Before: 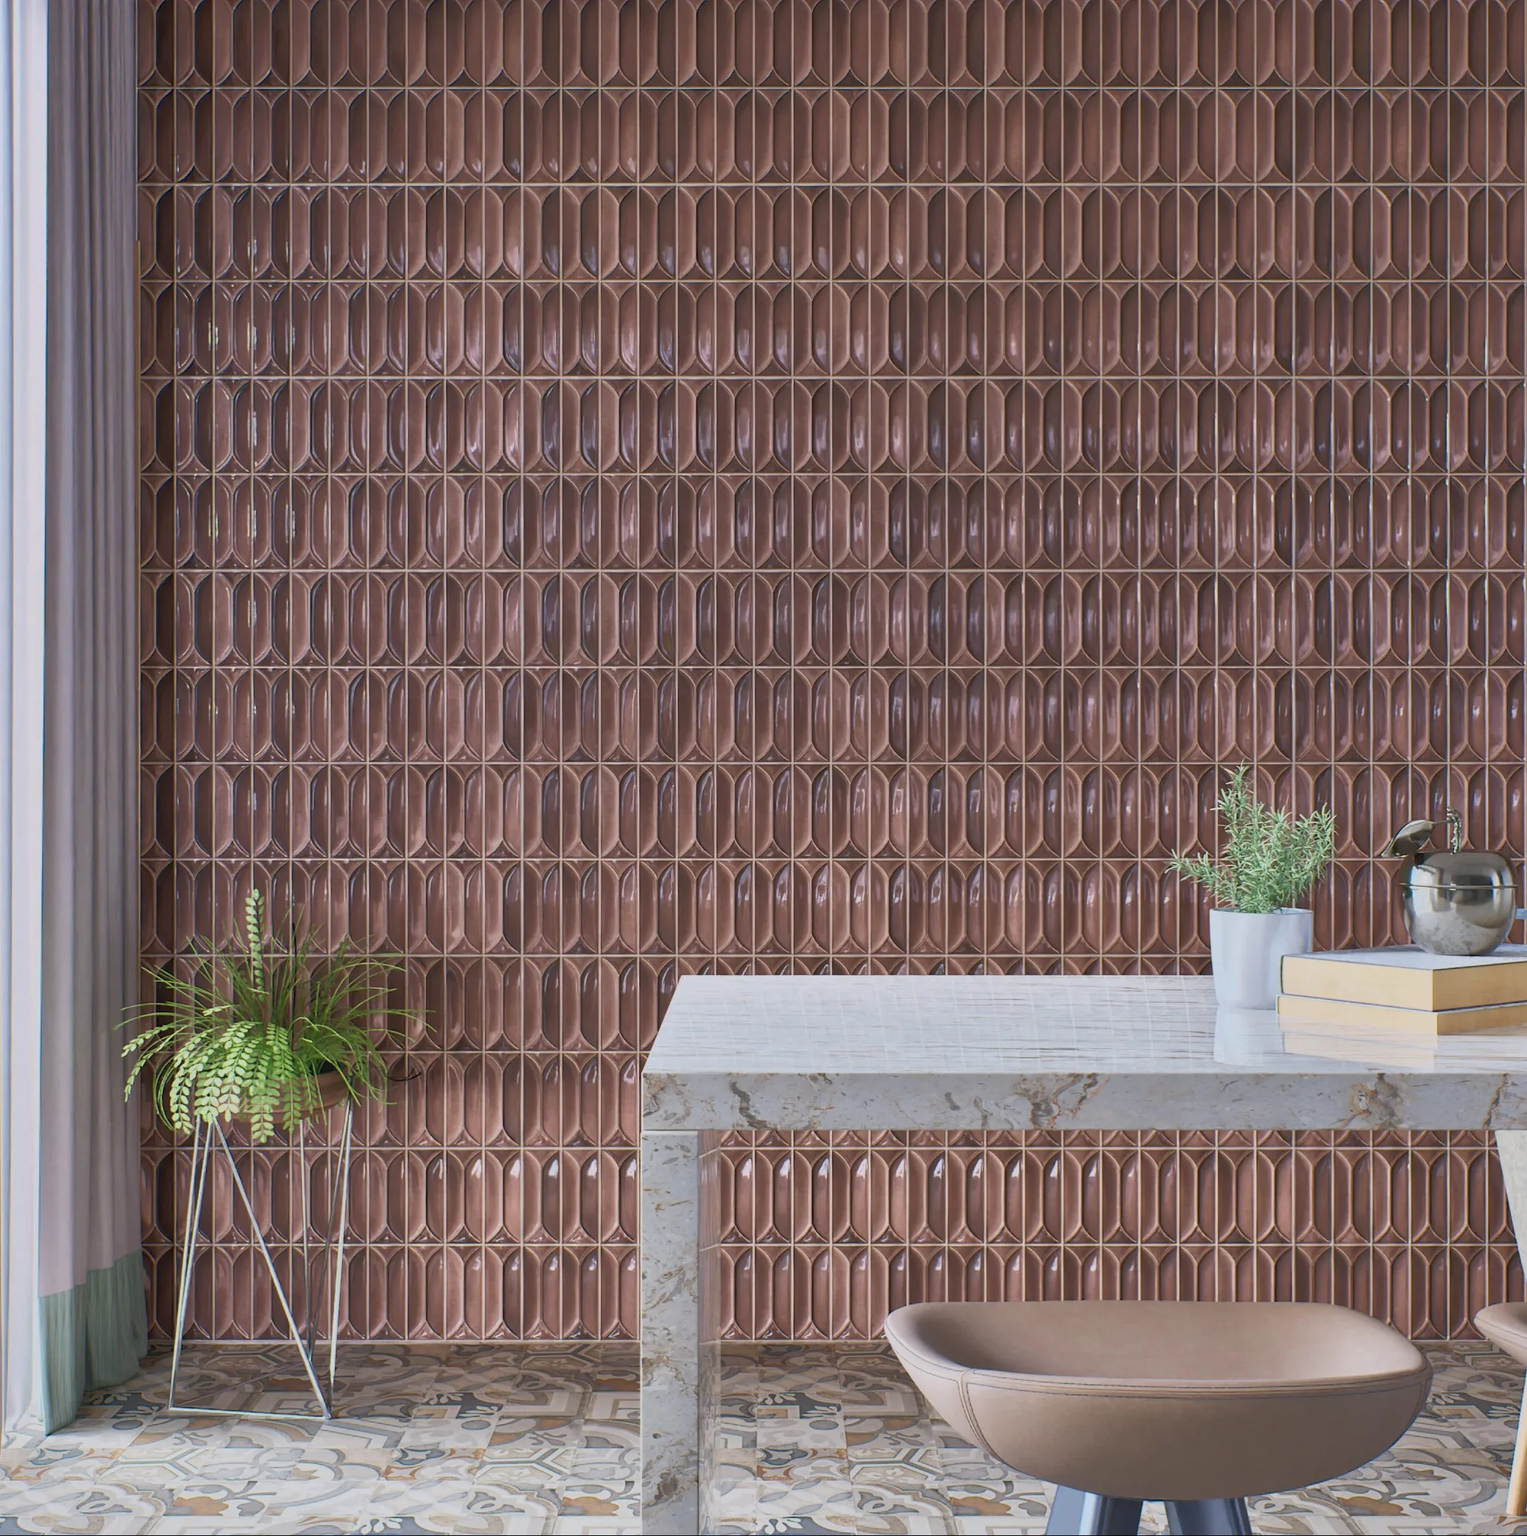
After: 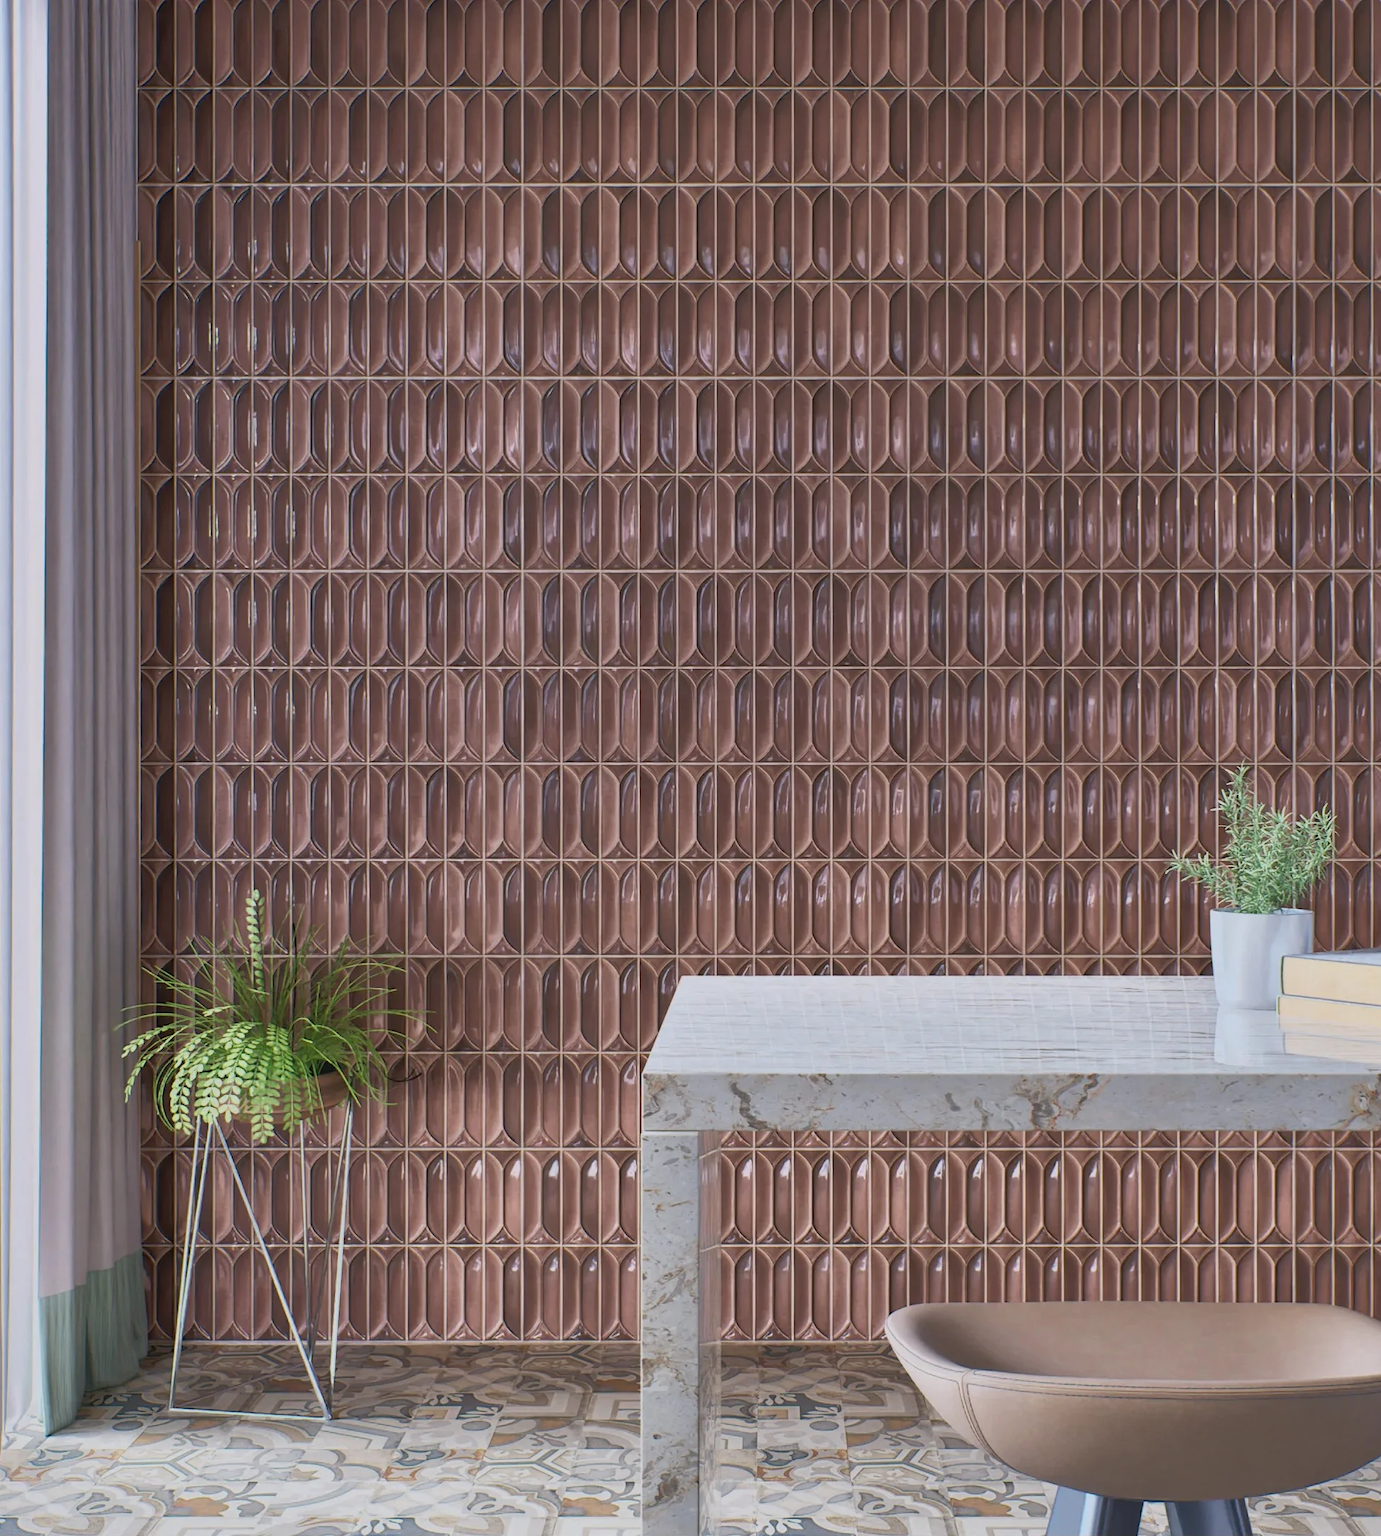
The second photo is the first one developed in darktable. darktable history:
bloom: size 3%, threshold 100%, strength 0%
crop: right 9.509%, bottom 0.031%
